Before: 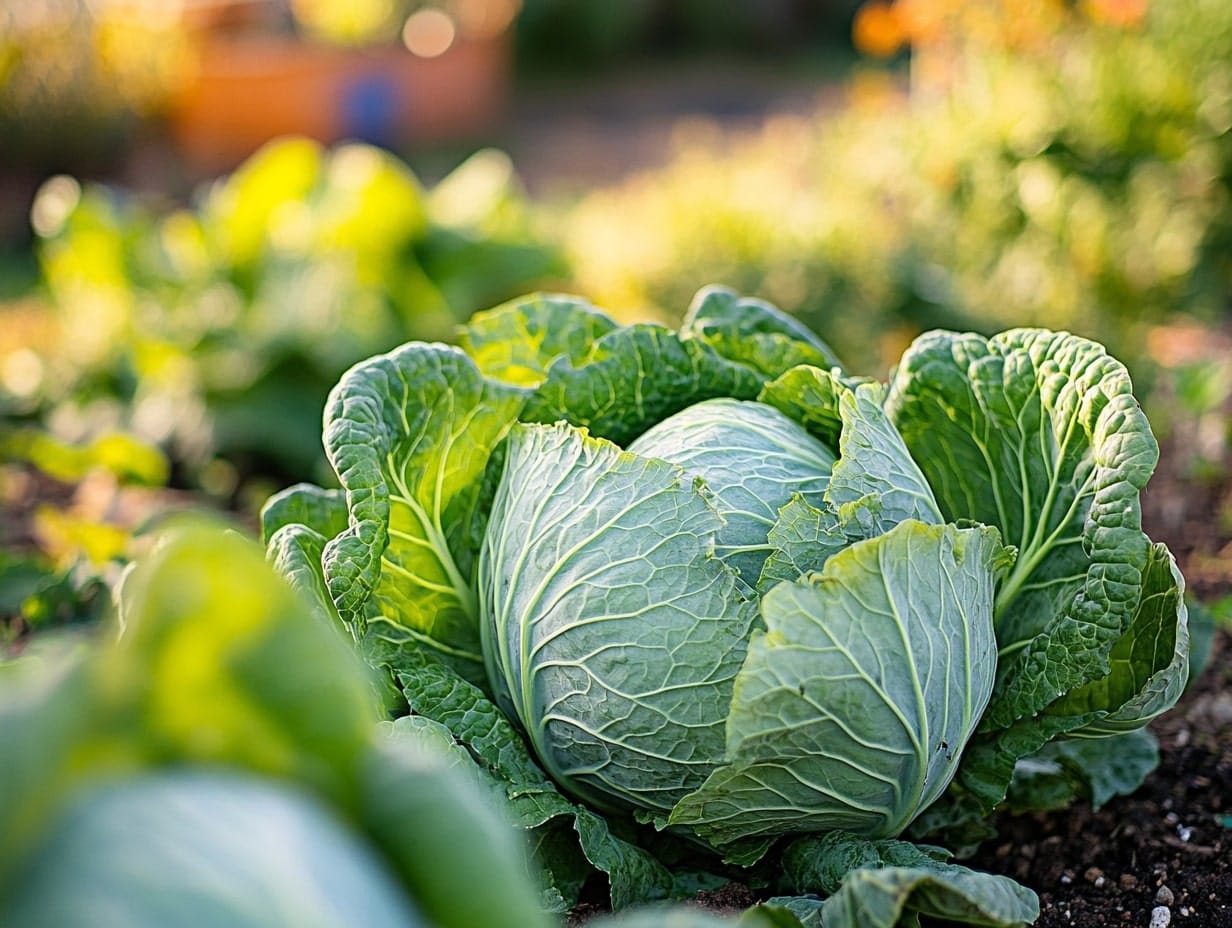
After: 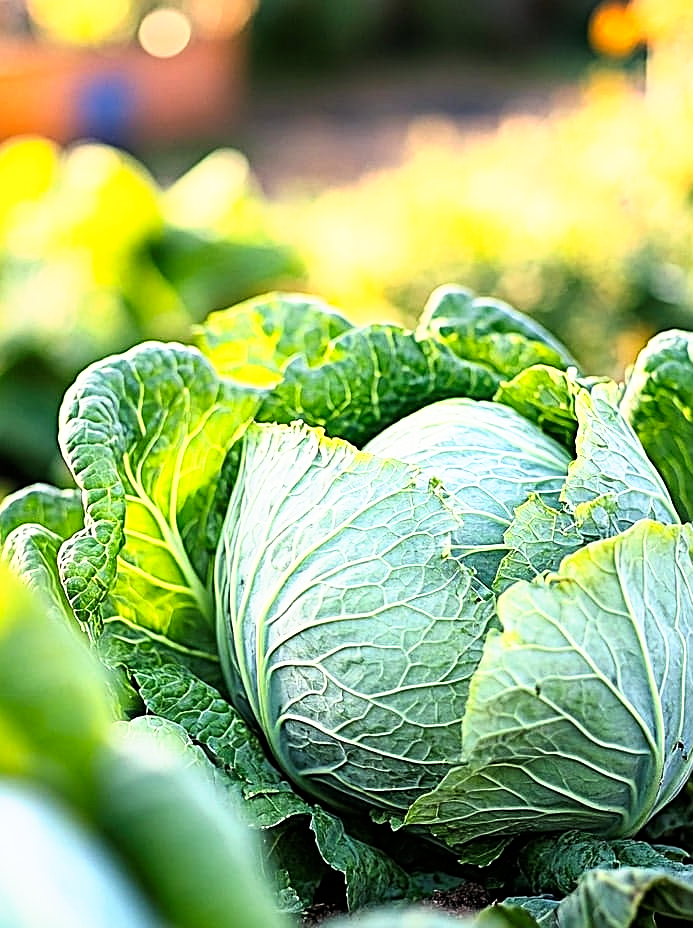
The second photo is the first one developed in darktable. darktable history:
crop: left 21.496%, right 22.254%
tone curve: curves: ch0 [(0, 0) (0.003, 0.002) (0.011, 0.01) (0.025, 0.022) (0.044, 0.039) (0.069, 0.061) (0.1, 0.088) (0.136, 0.126) (0.177, 0.167) (0.224, 0.211) (0.277, 0.27) (0.335, 0.335) (0.399, 0.407) (0.468, 0.485) (0.543, 0.569) (0.623, 0.659) (0.709, 0.756) (0.801, 0.851) (0.898, 0.961) (1, 1)], preserve colors none
sharpen: on, module defaults
base curve: curves: ch0 [(0, 0) (0.005, 0.002) (0.193, 0.295) (0.399, 0.664) (0.75, 0.928) (1, 1)]
